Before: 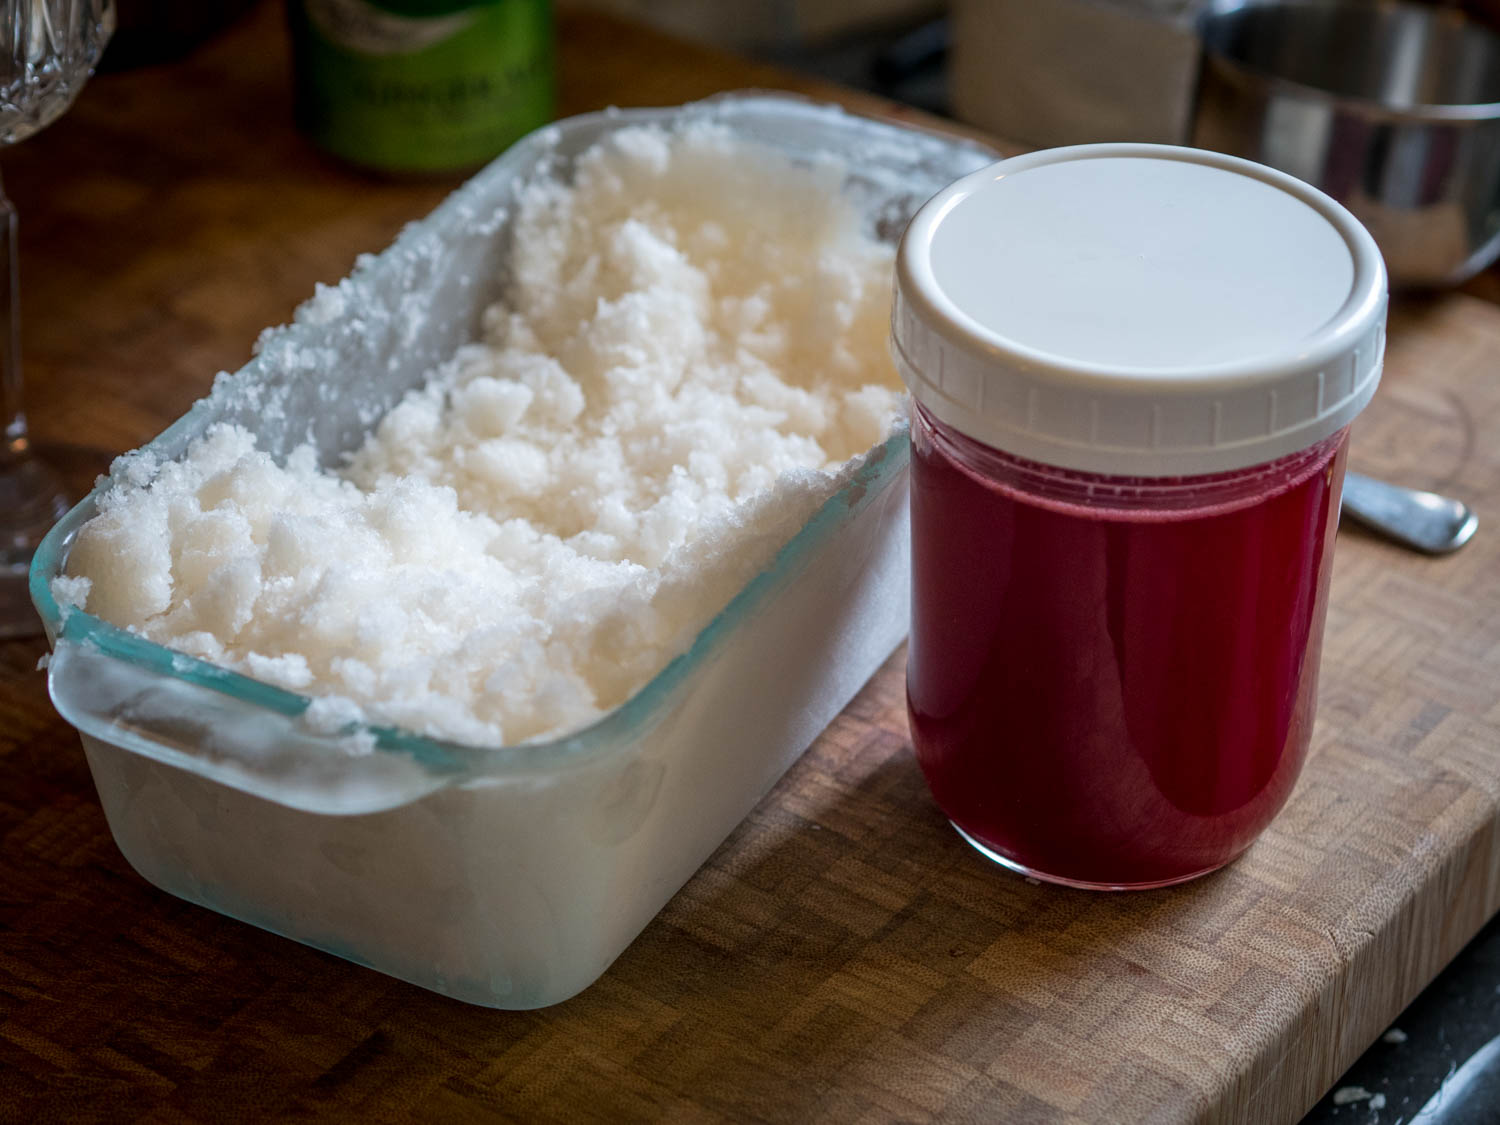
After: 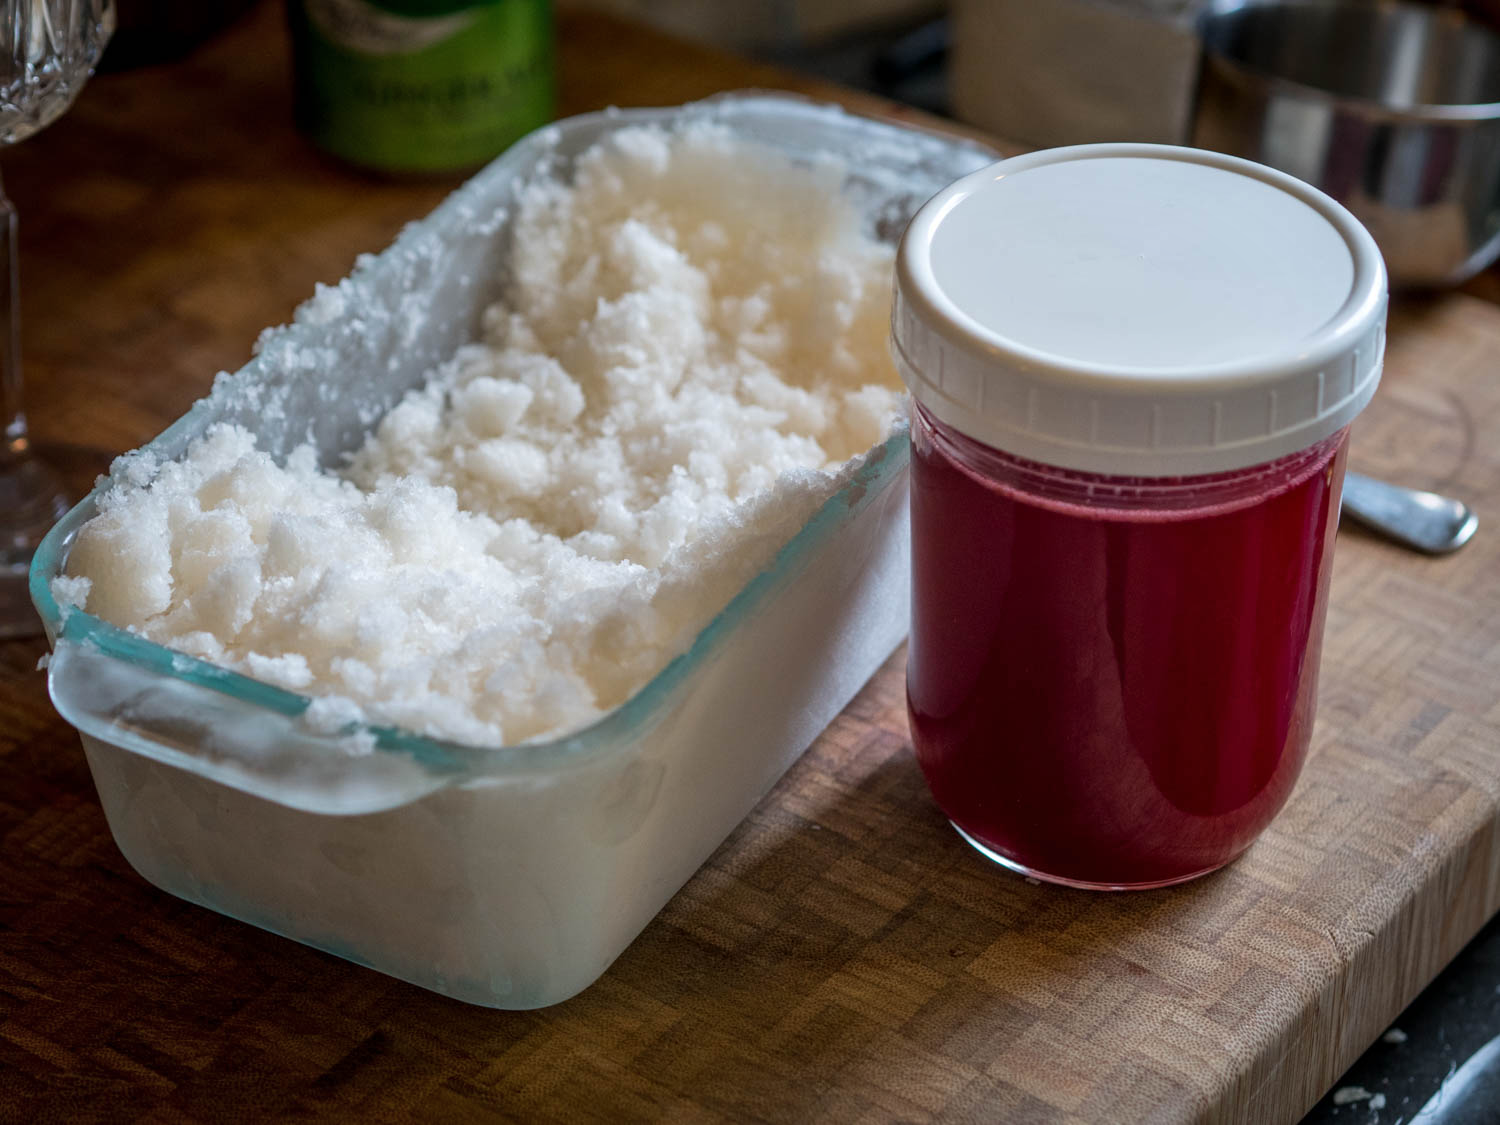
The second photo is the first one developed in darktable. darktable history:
shadows and highlights: radius 109.34, shadows 23.35, highlights -58.59, low approximation 0.01, soften with gaussian
